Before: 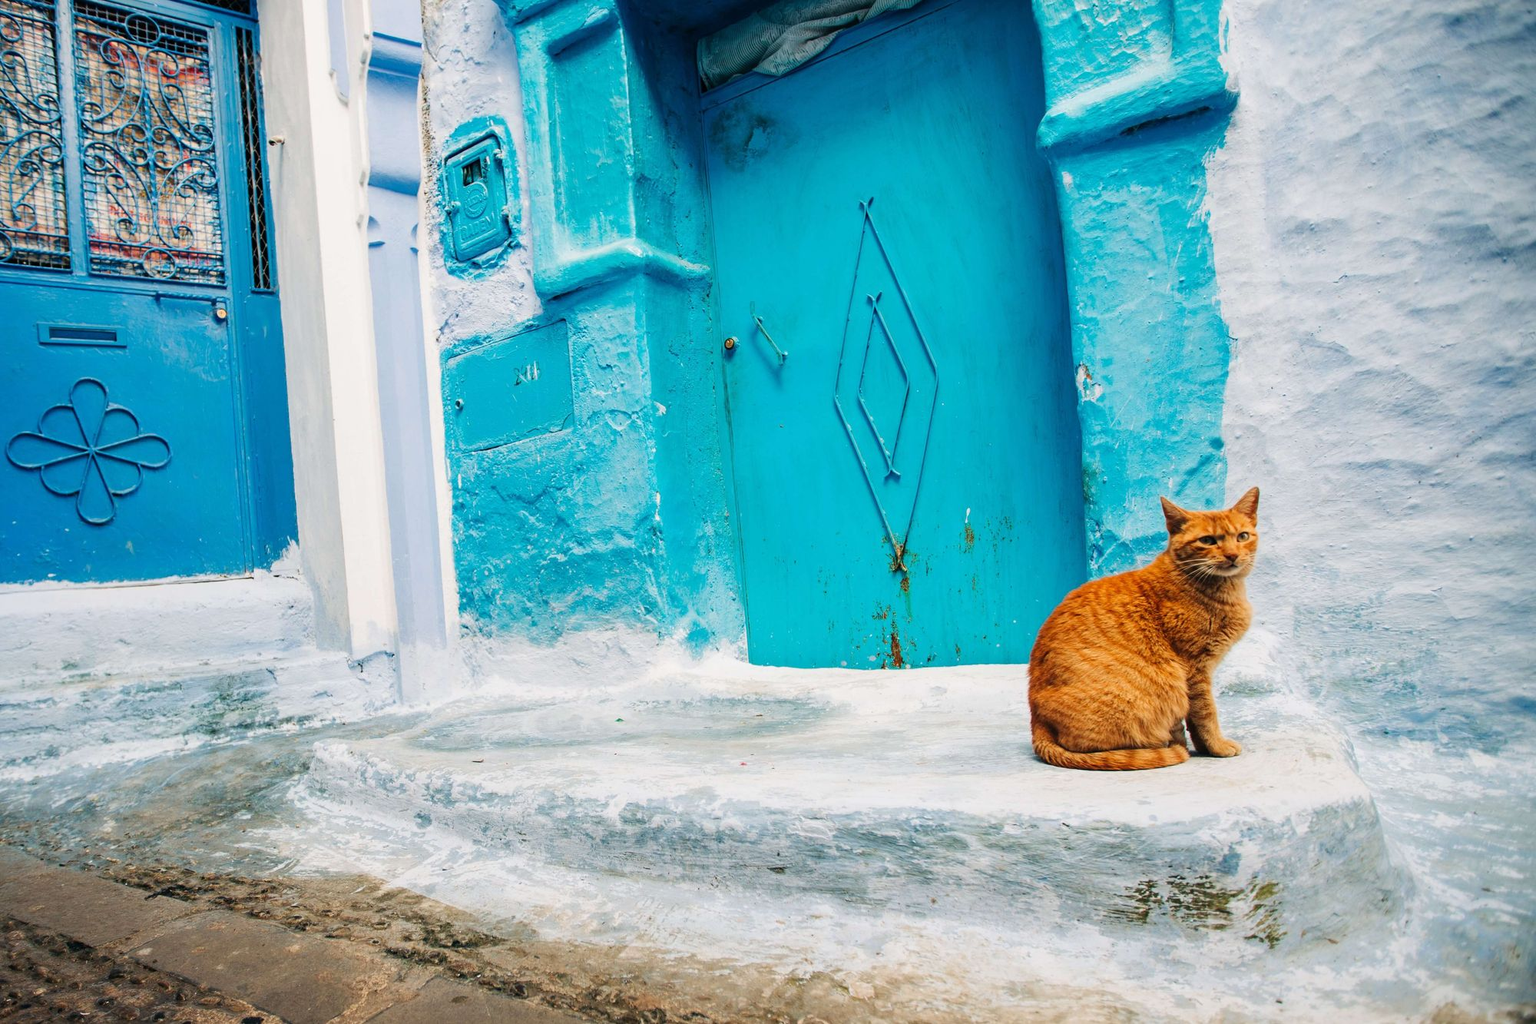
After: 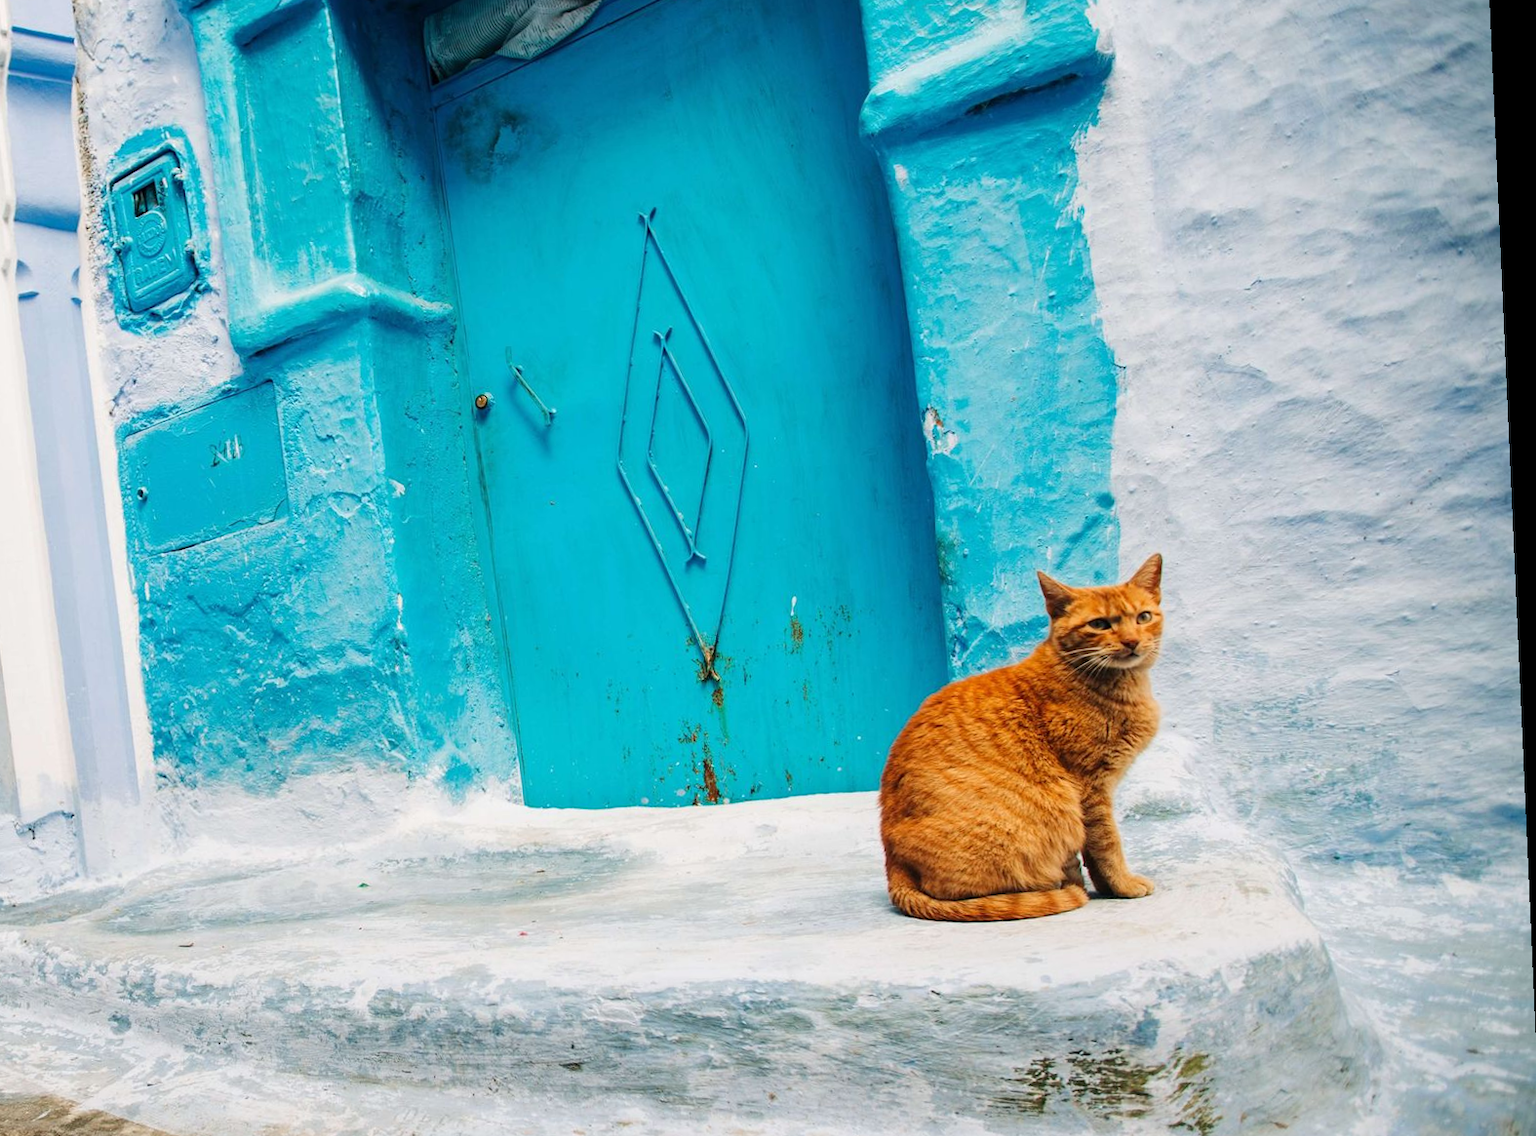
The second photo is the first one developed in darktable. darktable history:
rotate and perspective: rotation -2.56°, automatic cropping off
crop: left 23.095%, top 5.827%, bottom 11.854%
